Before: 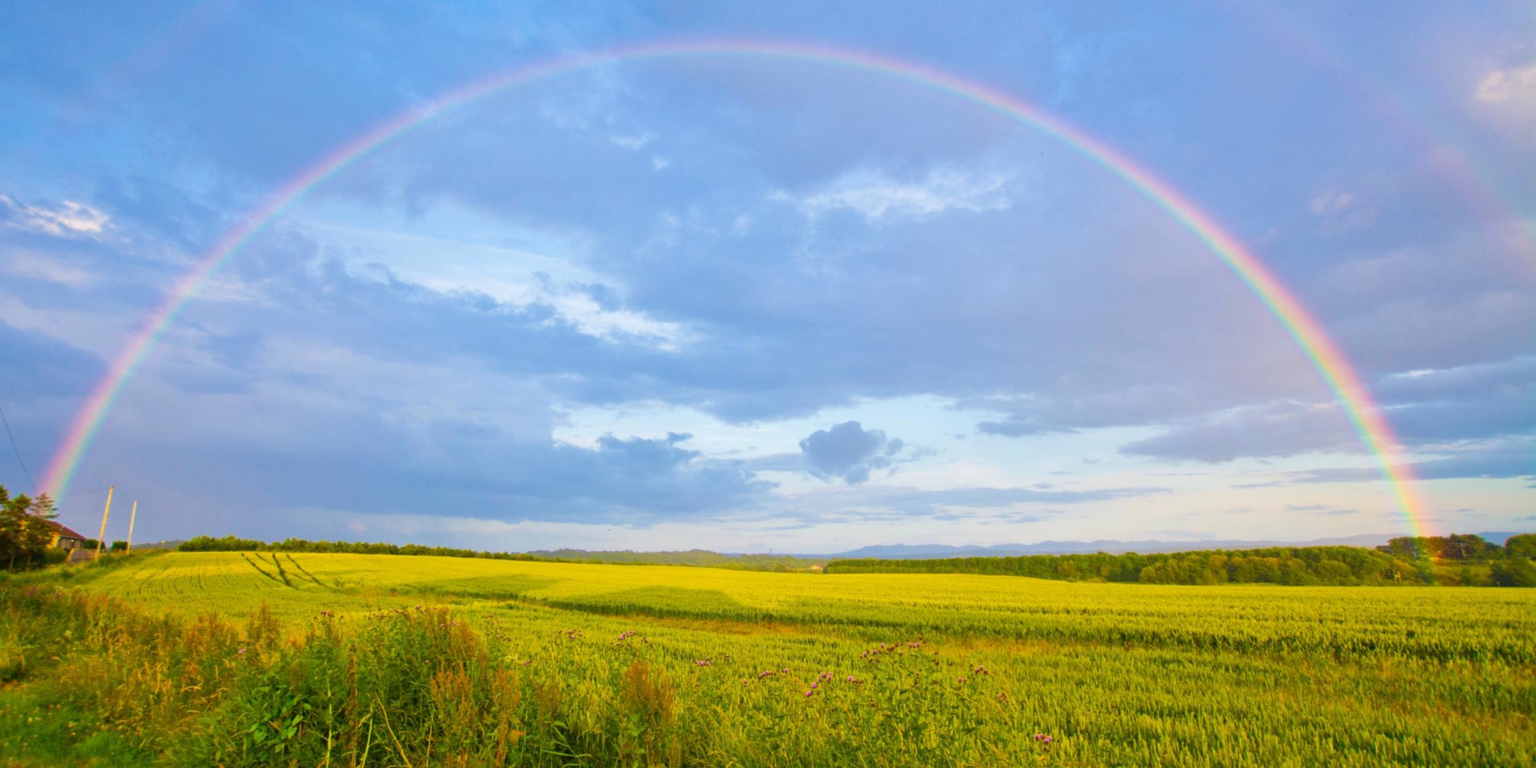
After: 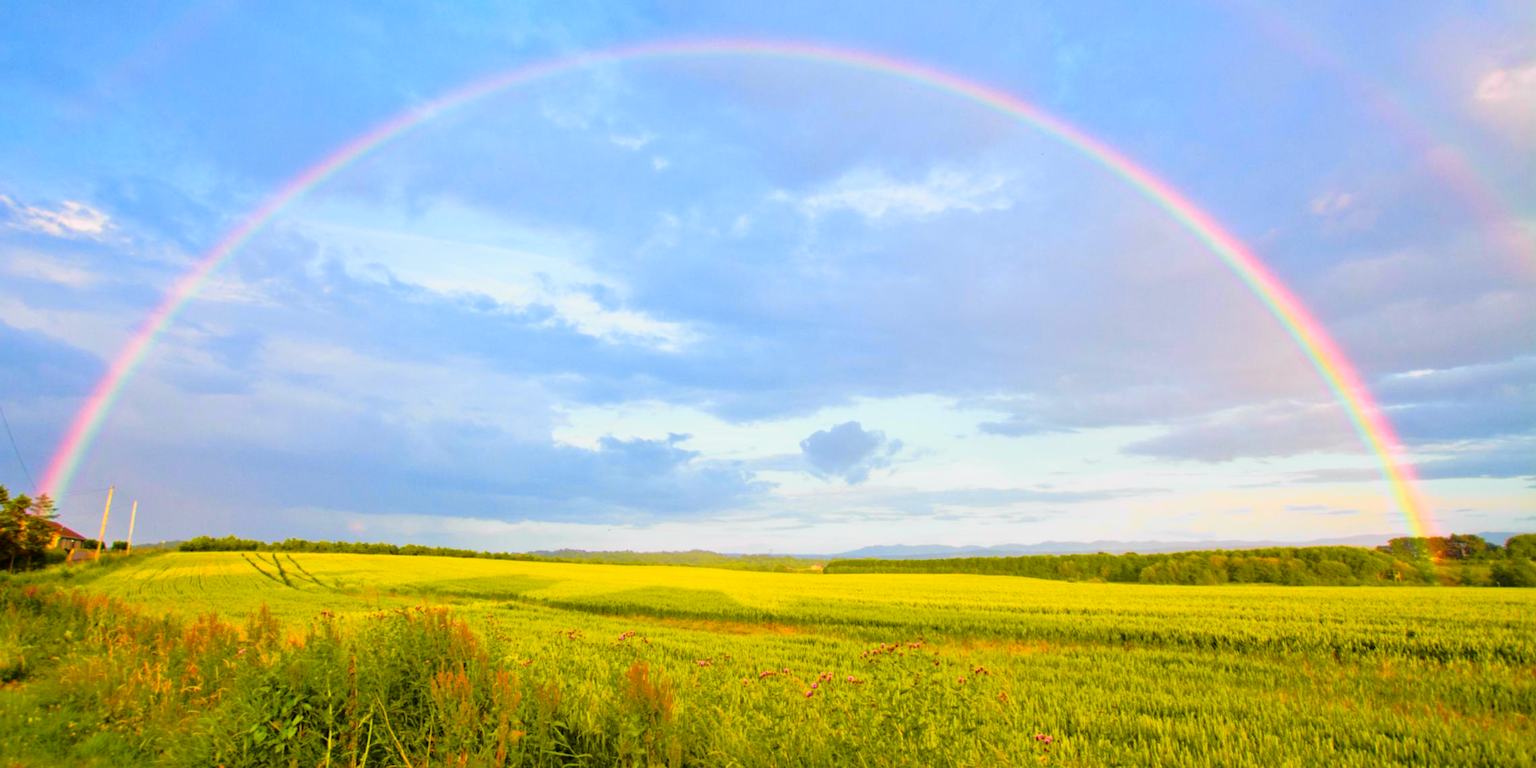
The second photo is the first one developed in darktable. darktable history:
tone curve: curves: ch0 [(0, 0) (0.062, 0.023) (0.168, 0.142) (0.359, 0.44) (0.469, 0.544) (0.634, 0.722) (0.839, 0.909) (0.998, 0.978)]; ch1 [(0, 0) (0.437, 0.453) (0.472, 0.47) (0.502, 0.504) (0.527, 0.546) (0.568, 0.619) (0.608, 0.665) (0.669, 0.748) (0.859, 0.899) (1, 1)]; ch2 [(0, 0) (0.33, 0.301) (0.421, 0.443) (0.473, 0.498) (0.509, 0.5) (0.535, 0.564) (0.575, 0.625) (0.608, 0.676) (1, 1)], color space Lab, independent channels, preserve colors none
